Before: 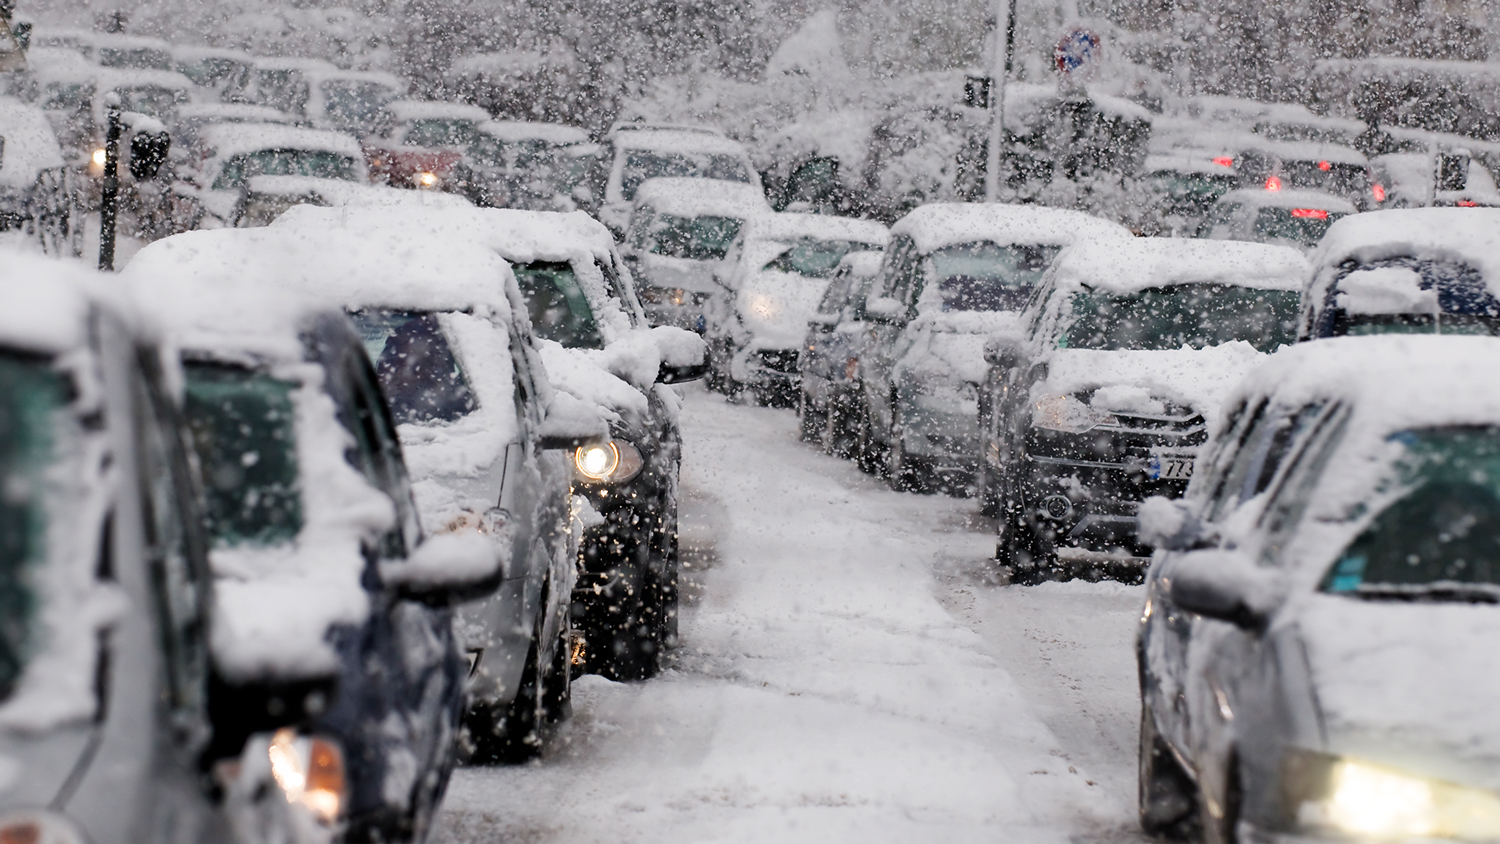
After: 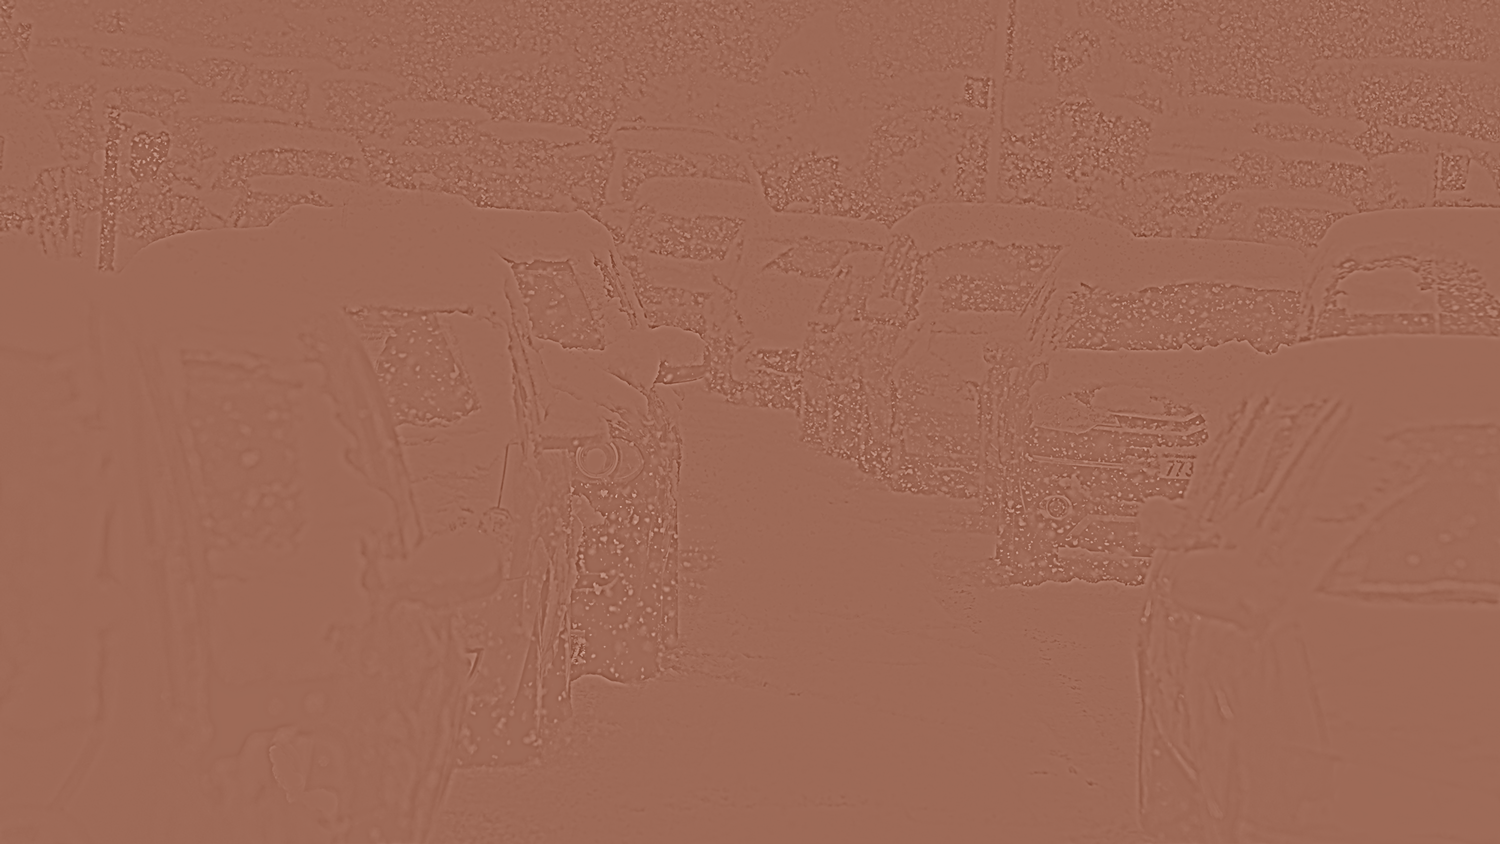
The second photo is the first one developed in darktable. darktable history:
color correction: highlights a* 9.03, highlights b* 8.71, shadows a* 40, shadows b* 40, saturation 0.8
highpass: sharpness 9.84%, contrast boost 9.94%
